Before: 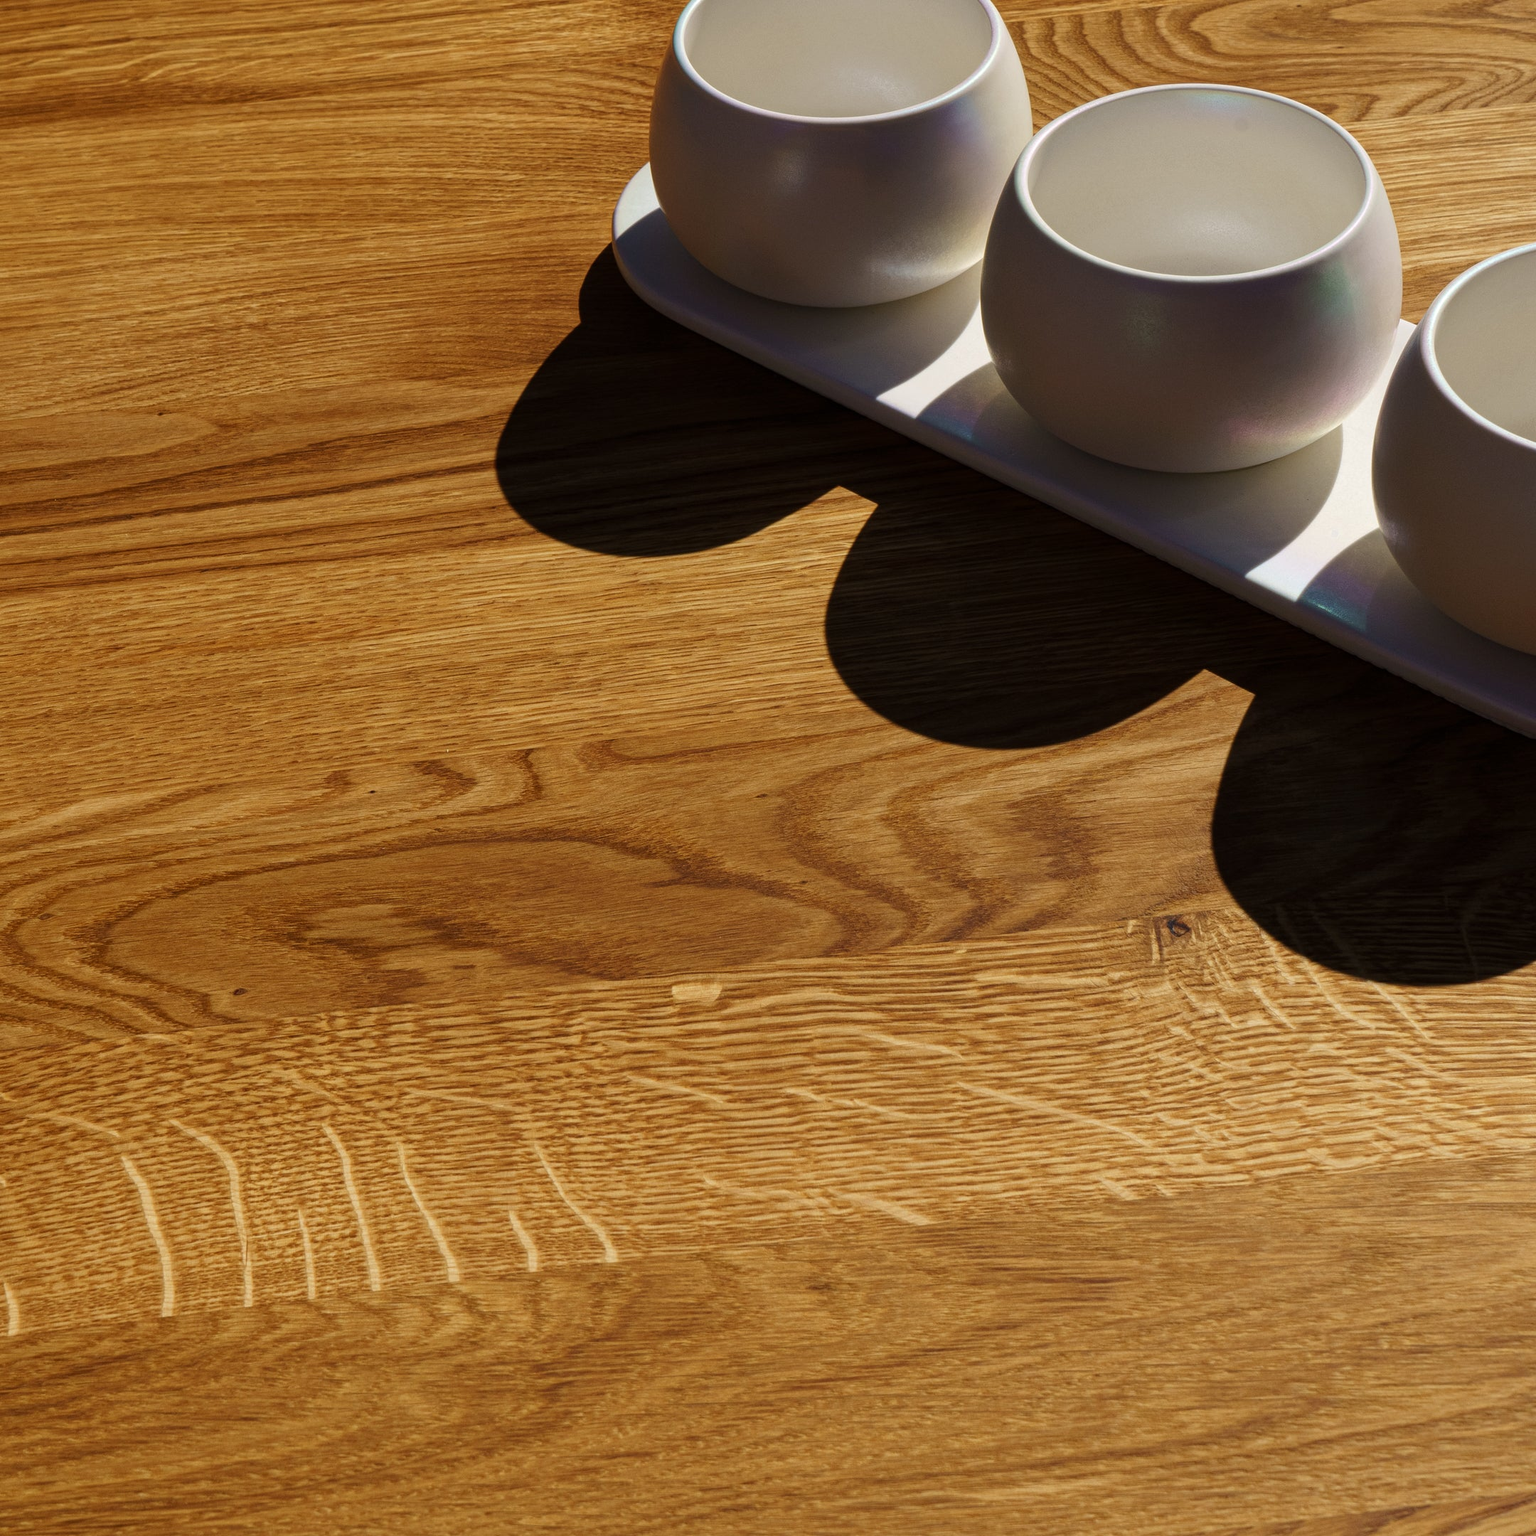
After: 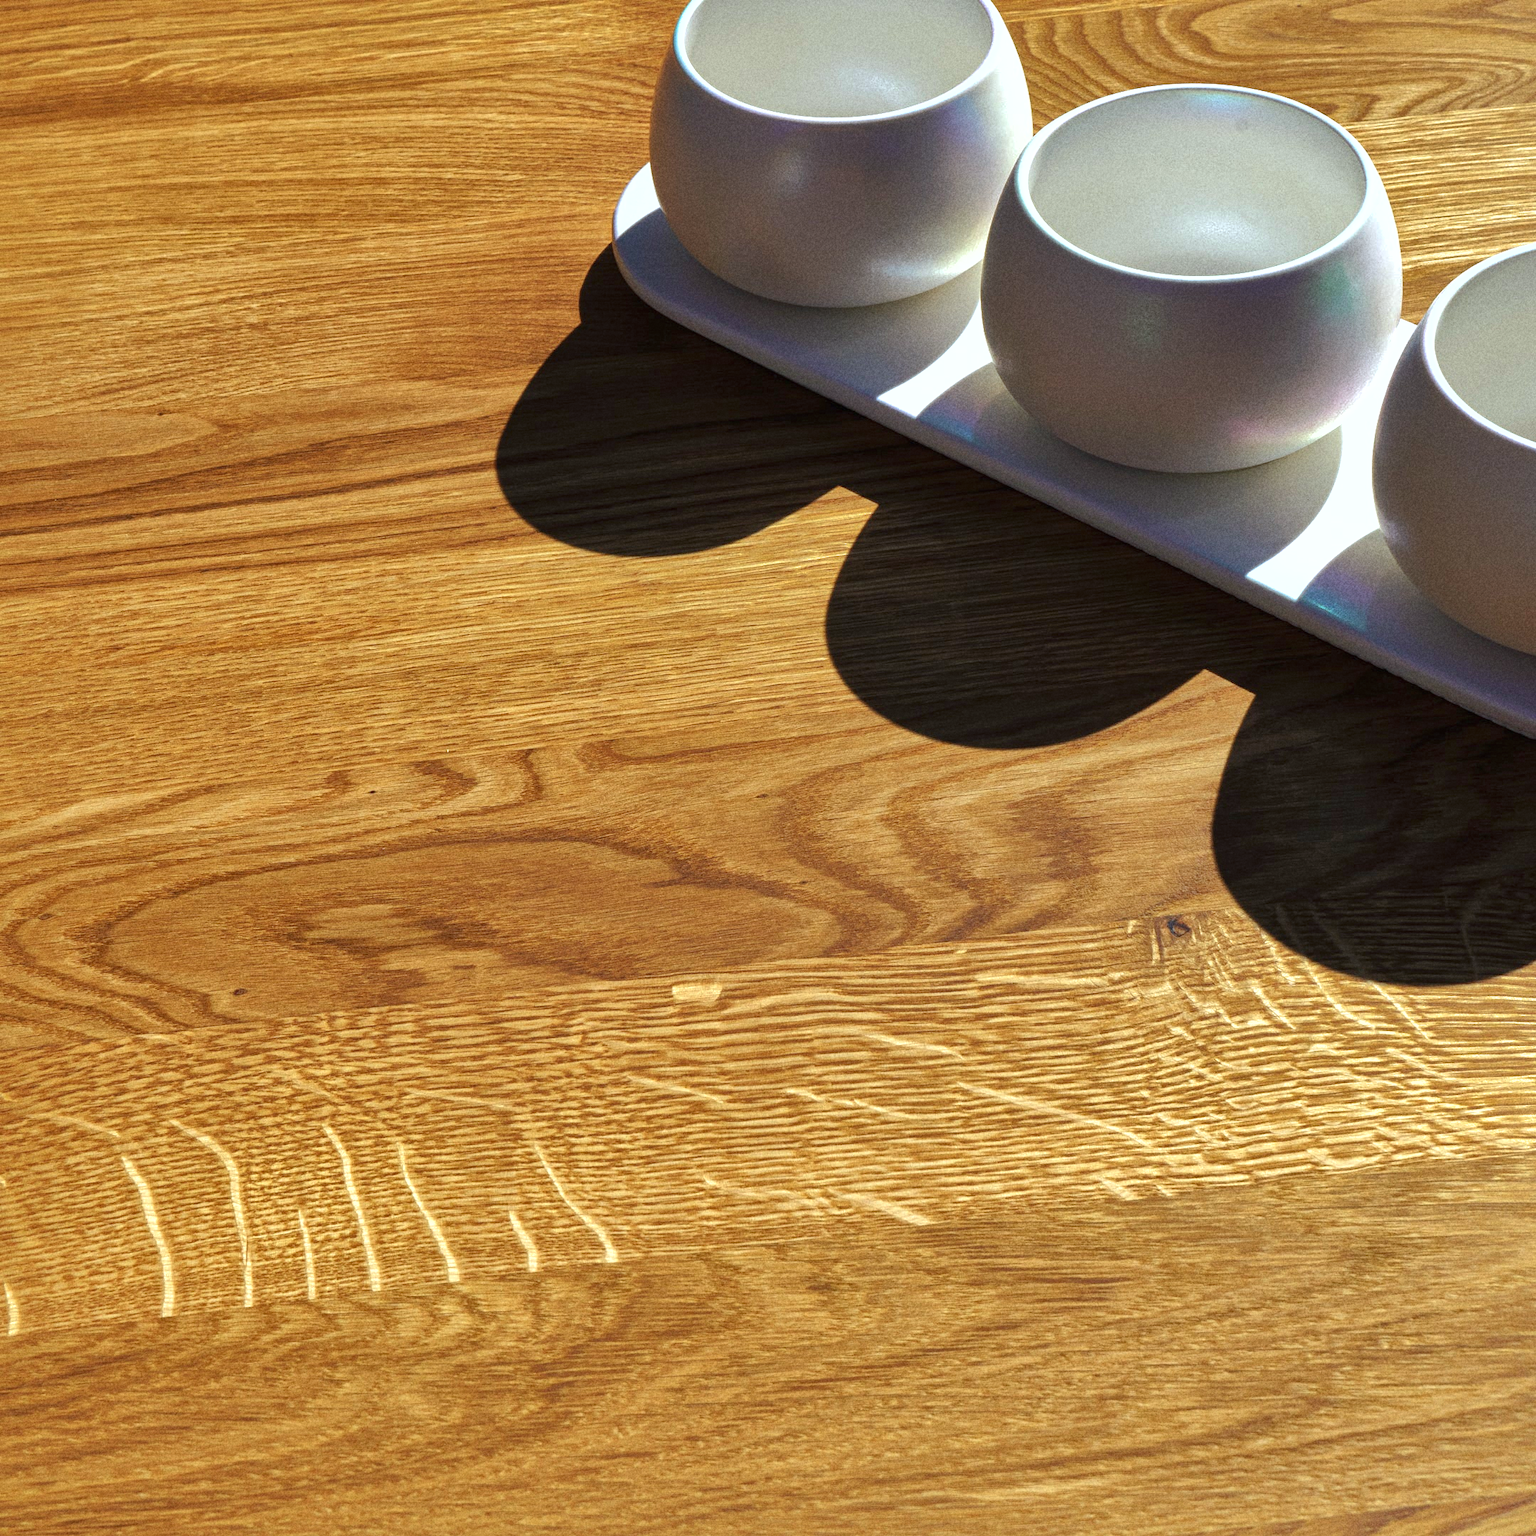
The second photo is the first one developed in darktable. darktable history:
exposure: black level correction 0, exposure 0.9 EV, compensate highlight preservation false
grain: strength 26%
shadows and highlights: shadows 40, highlights -60
color calibration: illuminant F (fluorescent), F source F9 (Cool White Deluxe 4150 K) – high CRI, x 0.374, y 0.373, temperature 4158.34 K
